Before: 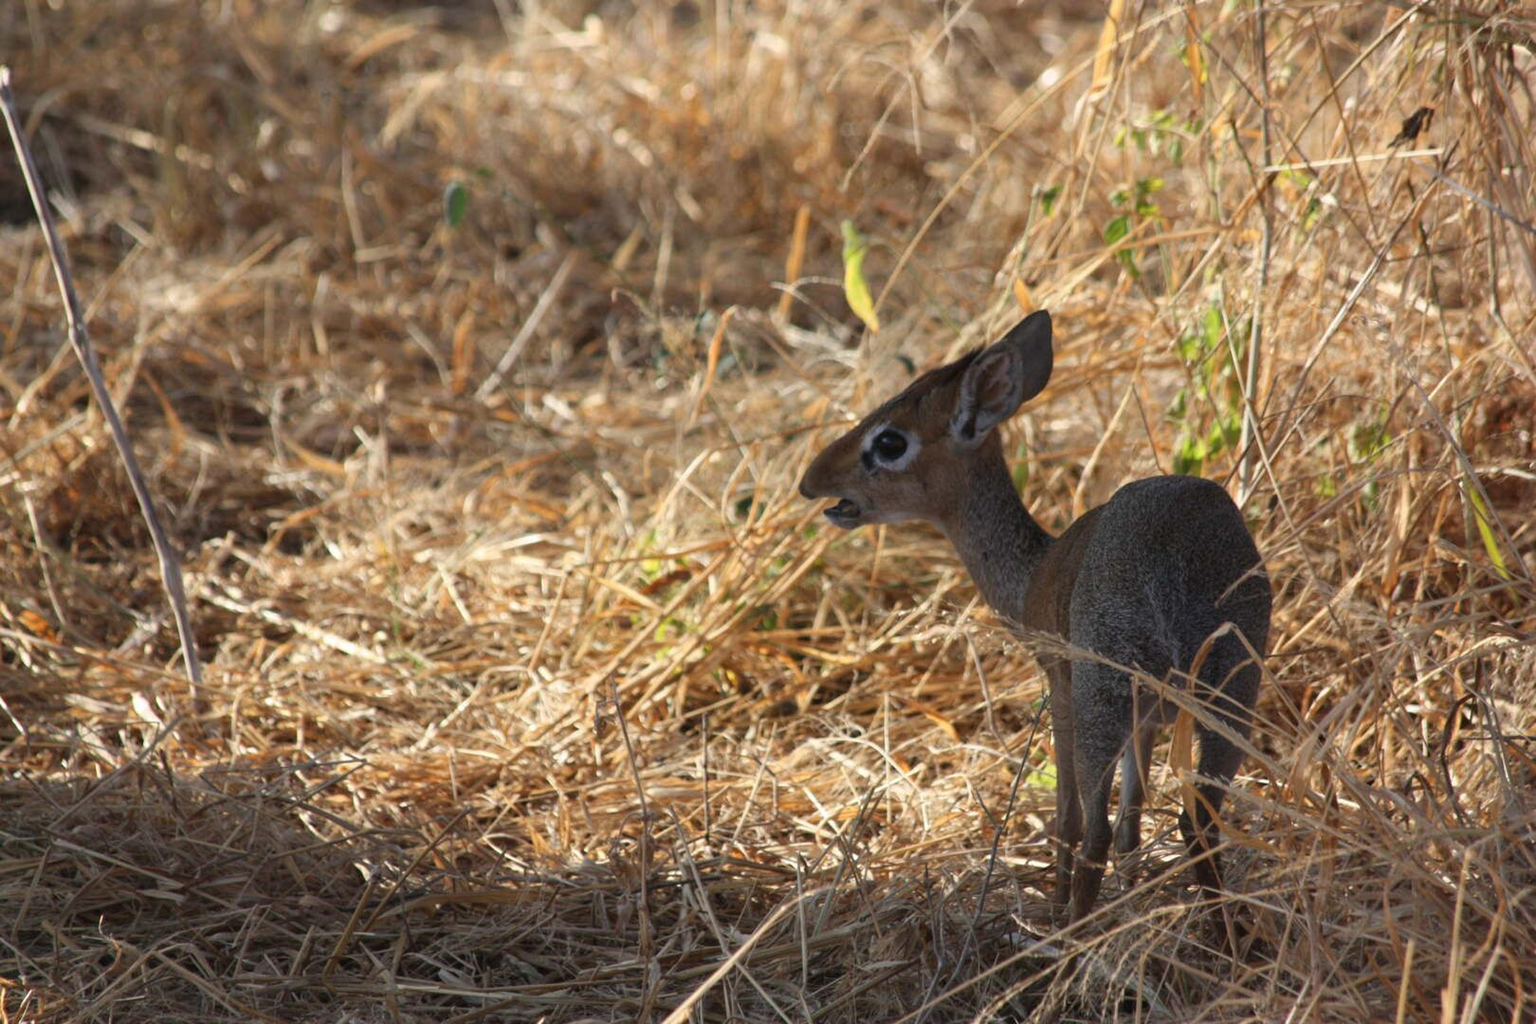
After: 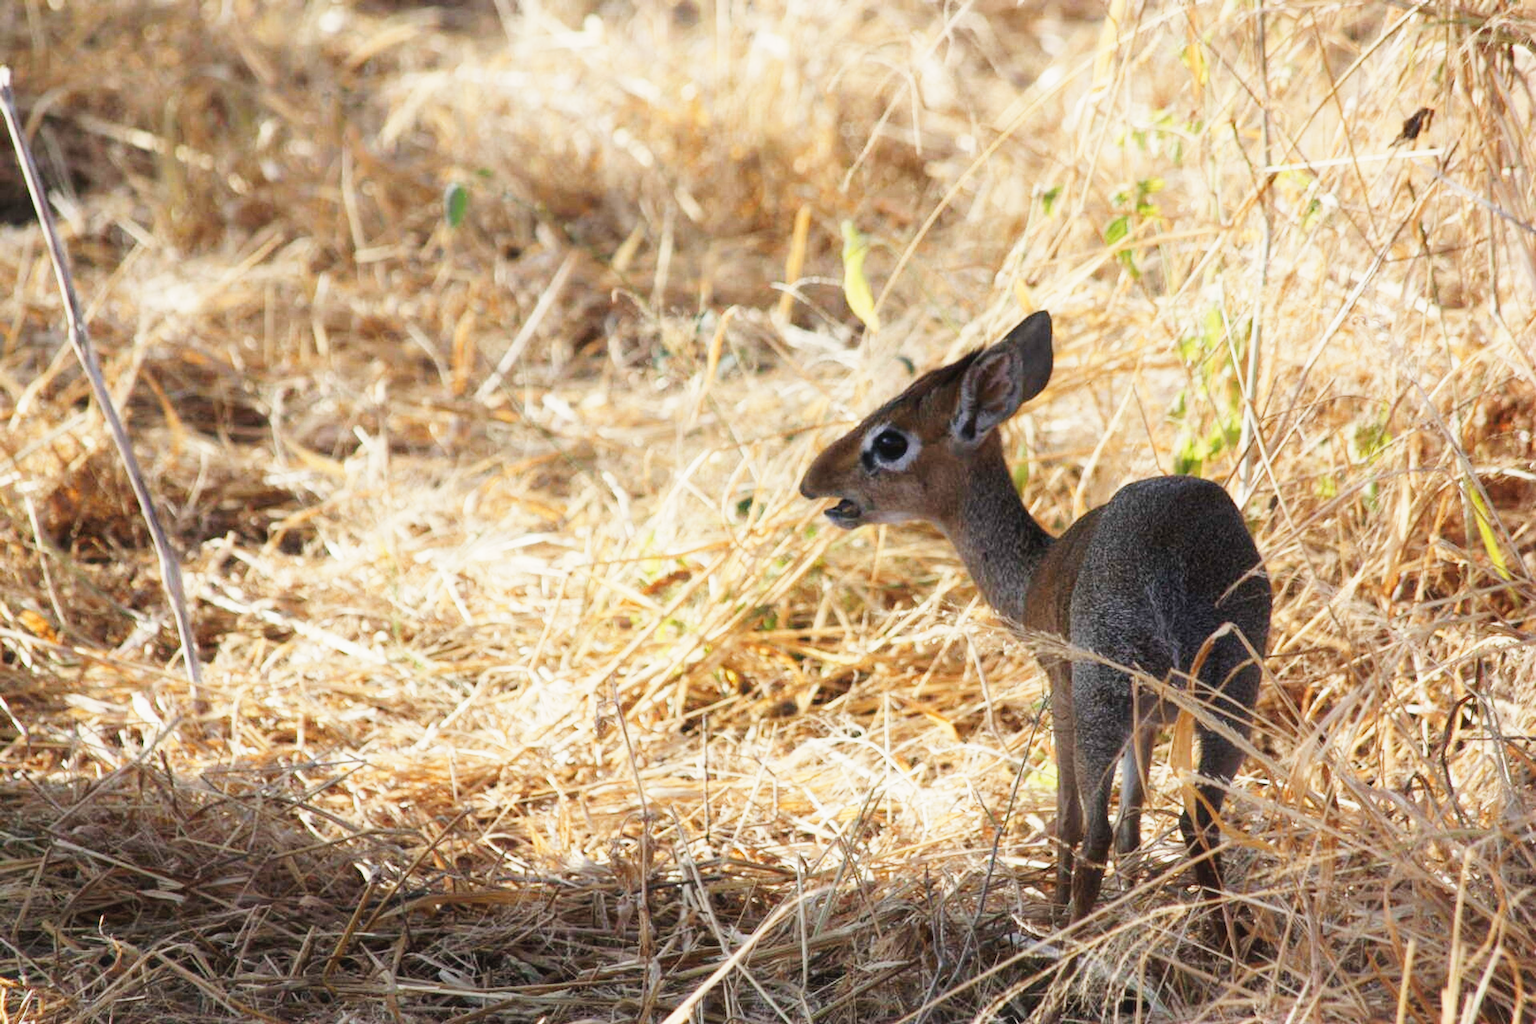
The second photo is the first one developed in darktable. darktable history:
contrast equalizer: y [[0.5, 0.486, 0.447, 0.446, 0.489, 0.5], [0.5 ×6], [0.5 ×6], [0 ×6], [0 ×6]]
base curve: curves: ch0 [(0, 0) (0, 0.001) (0.001, 0.001) (0.004, 0.002) (0.007, 0.004) (0.015, 0.013) (0.033, 0.045) (0.052, 0.096) (0.075, 0.17) (0.099, 0.241) (0.163, 0.42) (0.219, 0.55) (0.259, 0.616) (0.327, 0.722) (0.365, 0.765) (0.522, 0.873) (0.547, 0.881) (0.689, 0.919) (0.826, 0.952) (1, 1)], preserve colors none
color contrast: green-magenta contrast 0.84, blue-yellow contrast 0.86
